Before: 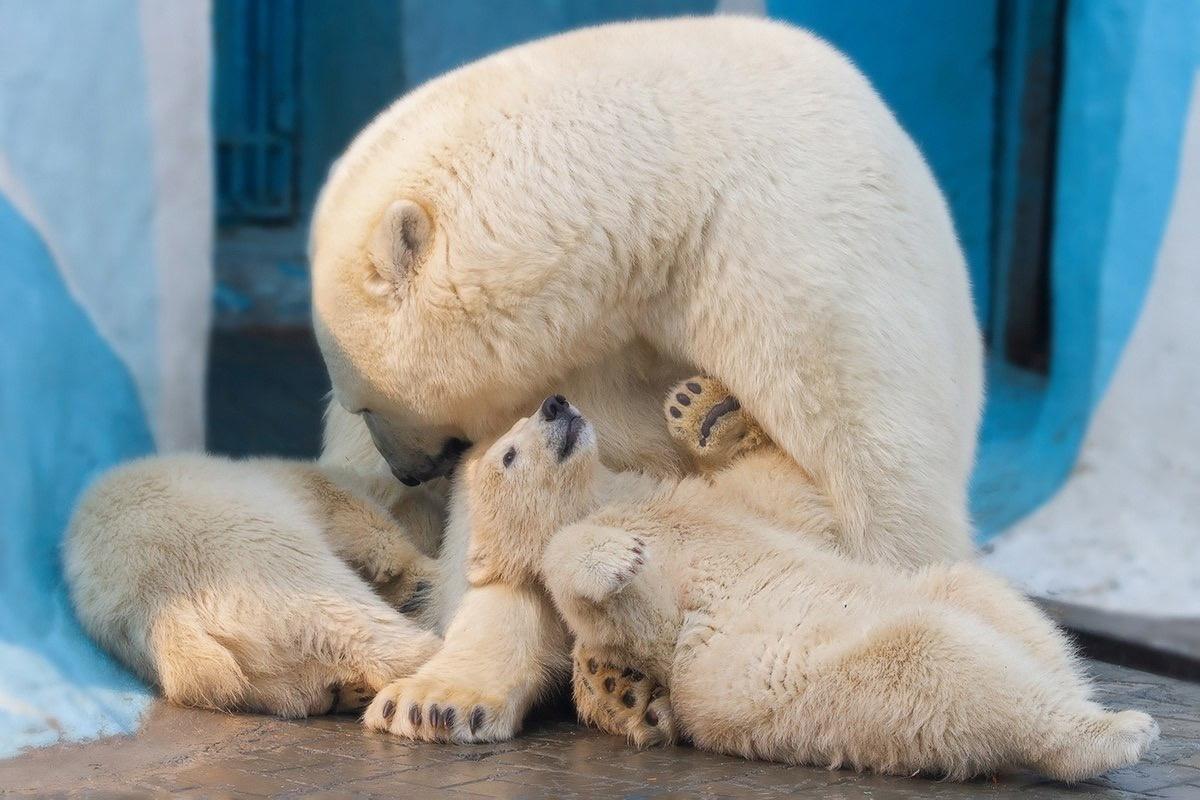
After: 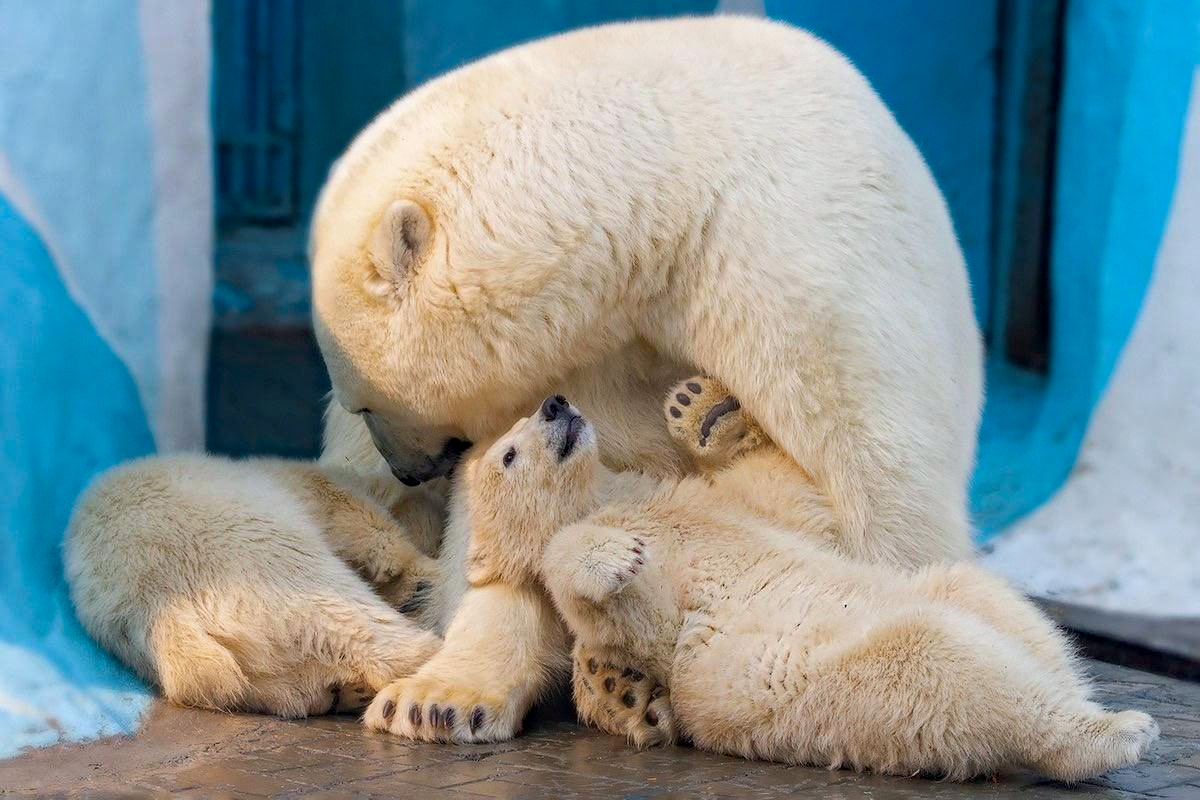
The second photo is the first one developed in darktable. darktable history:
shadows and highlights: shadows -24.28, highlights 49.77, soften with gaussian
haze removal: strength 0.42, compatibility mode true, adaptive false
color balance rgb: global vibrance 0.5%
